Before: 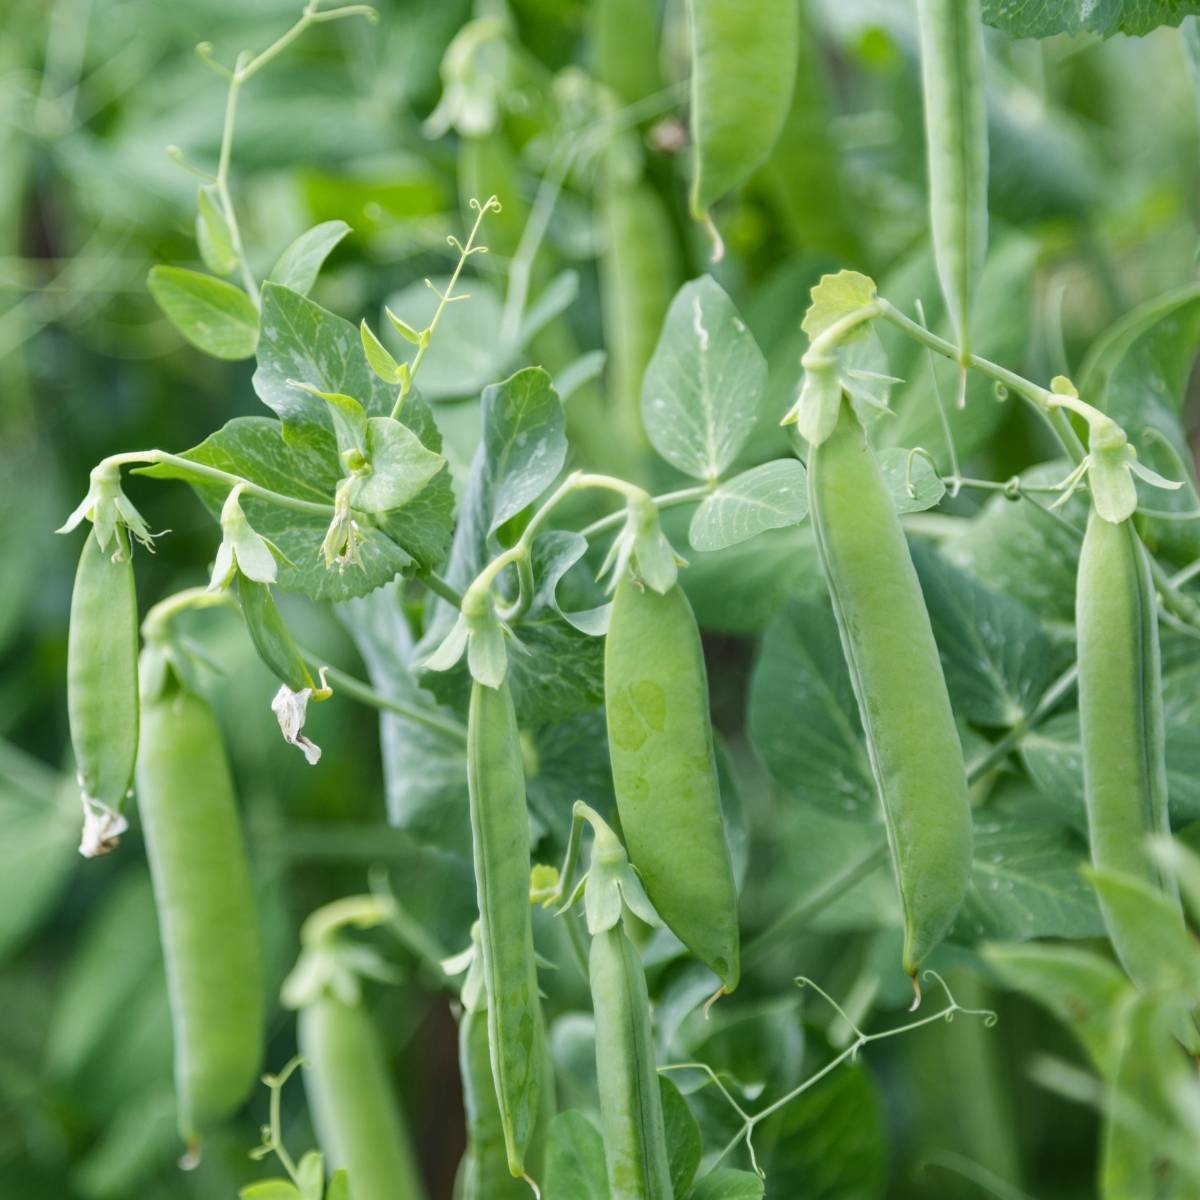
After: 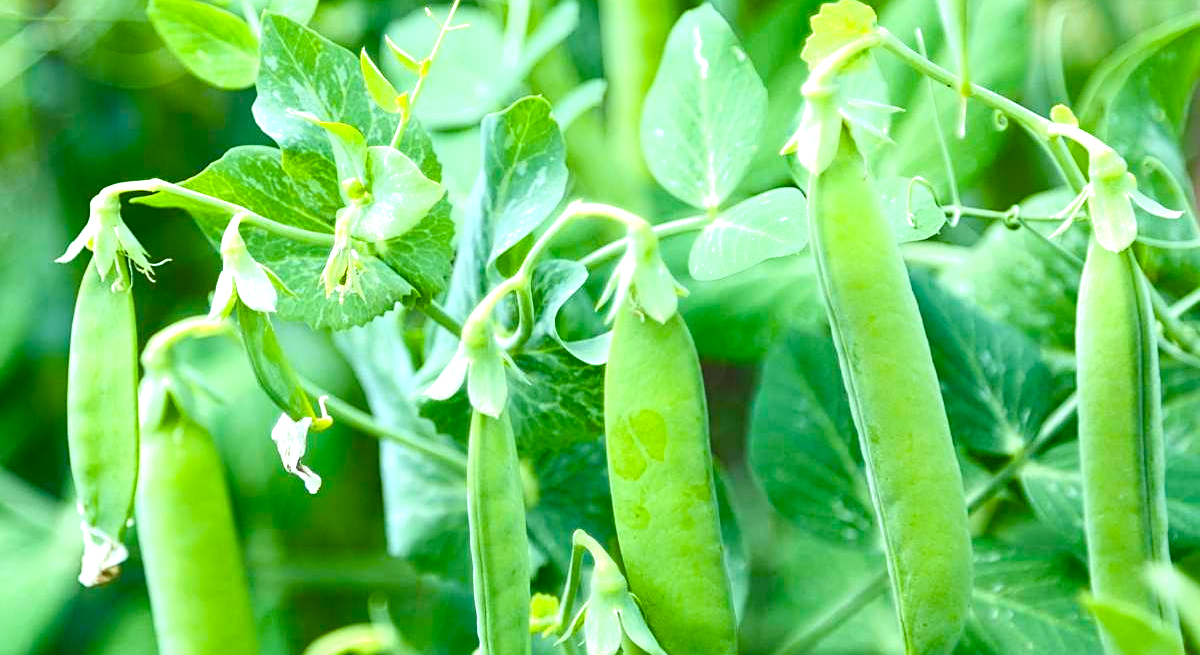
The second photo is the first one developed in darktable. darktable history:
exposure: black level correction 0, exposure 0.498 EV, compensate exposure bias true, compensate highlight preservation false
contrast equalizer: octaves 7, y [[0.586, 0.584, 0.576, 0.565, 0.552, 0.539], [0.5 ×6], [0.97, 0.959, 0.919, 0.859, 0.789, 0.717], [0 ×6], [0 ×6]], mix -0.114
sharpen: on, module defaults
shadows and highlights: shadows -1.01, highlights 40.15, highlights color adjustment 72.41%
color balance rgb: highlights gain › luminance 19.765%, highlights gain › chroma 2.712%, highlights gain › hue 174.44°, linear chroma grading › shadows -10.35%, linear chroma grading › global chroma 19.969%, perceptual saturation grading › global saturation 20%, perceptual saturation grading › highlights -25.055%, perceptual saturation grading › shadows 49.367%, global vibrance 20%
crop and rotate: top 22.595%, bottom 22.771%
